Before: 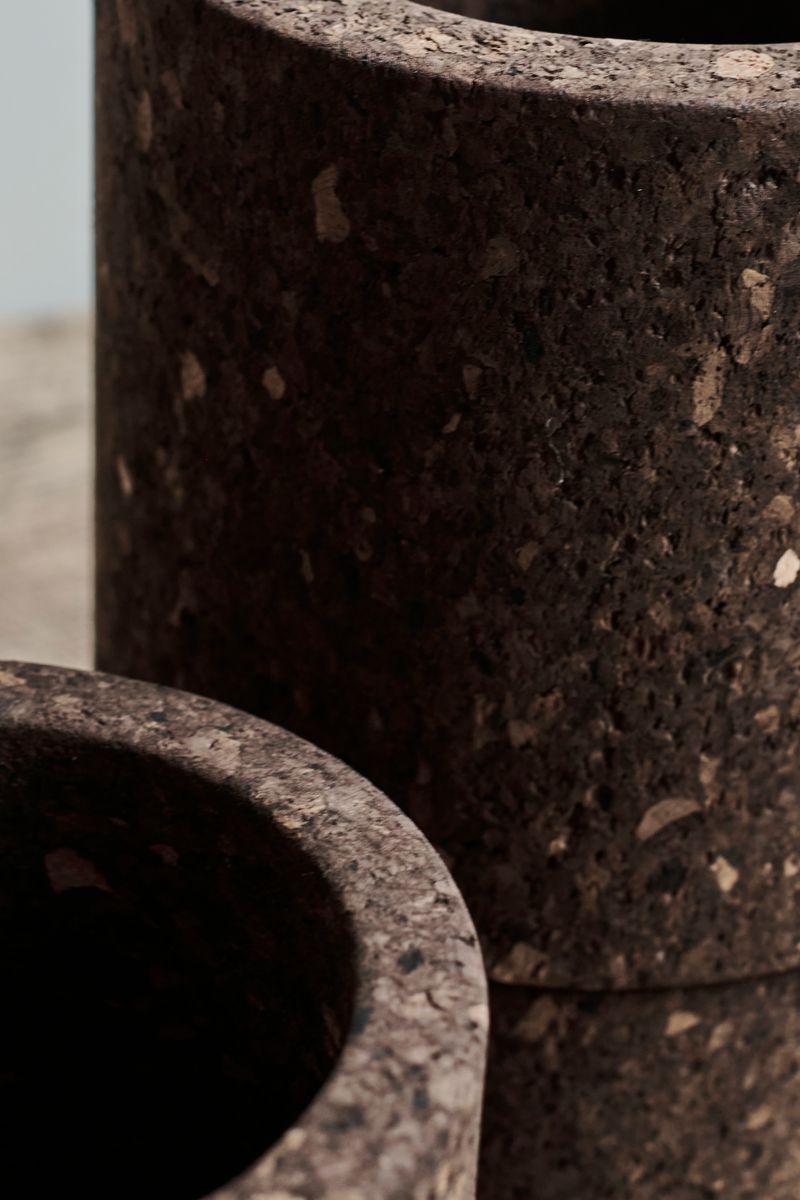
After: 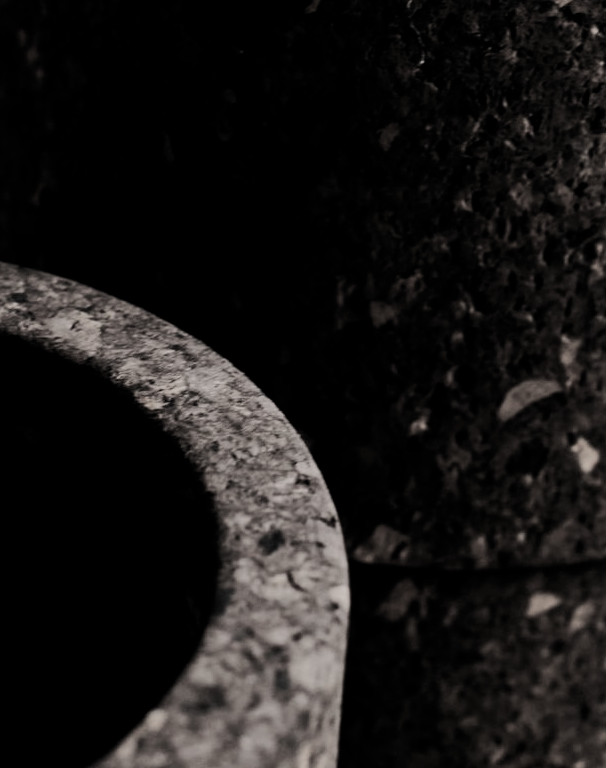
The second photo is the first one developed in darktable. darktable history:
filmic rgb: black relative exposure -5.07 EV, white relative exposure 3.99 EV, threshold 5.99 EV, hardness 2.9, contrast 1.299, highlights saturation mix -30.9%, color science v5 (2021), contrast in shadows safe, contrast in highlights safe, enable highlight reconstruction true
crop and rotate: left 17.418%, top 34.96%, right 6.826%, bottom 0.999%
